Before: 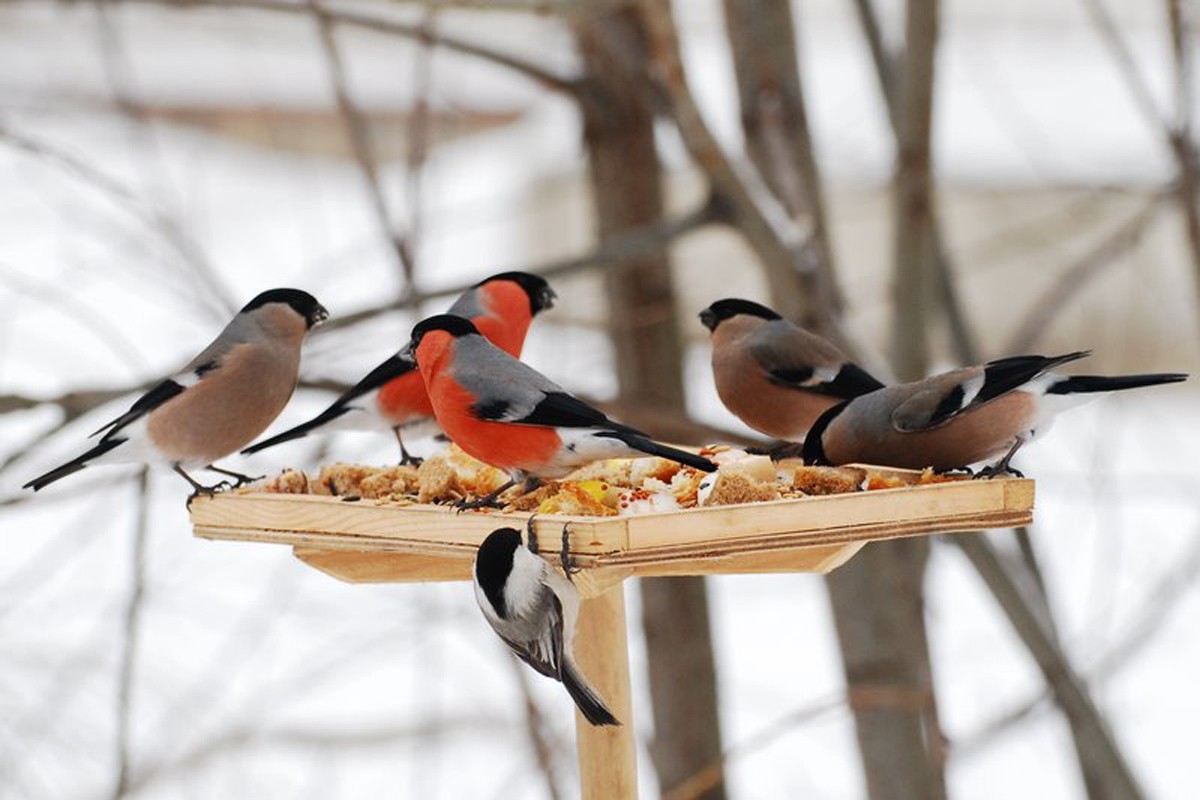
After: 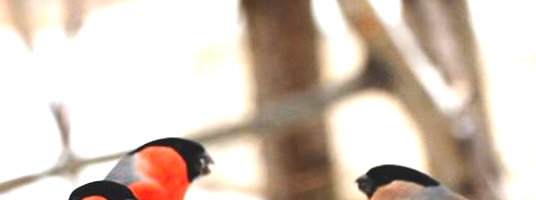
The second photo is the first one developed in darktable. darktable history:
crop: left 28.64%, top 16.832%, right 26.637%, bottom 58.055%
exposure: black level correction -0.005, exposure 1.002 EV, compensate highlight preservation false
tone equalizer: -8 EV -0.001 EV, -7 EV 0.001 EV, -6 EV -0.002 EV, -5 EV -0.003 EV, -4 EV -0.062 EV, -3 EV -0.222 EV, -2 EV -0.267 EV, -1 EV 0.105 EV, +0 EV 0.303 EV
color zones: curves: ch0 [(0, 0.499) (0.143, 0.5) (0.286, 0.5) (0.429, 0.476) (0.571, 0.284) (0.714, 0.243) (0.857, 0.449) (1, 0.499)]; ch1 [(0, 0.532) (0.143, 0.645) (0.286, 0.696) (0.429, 0.211) (0.571, 0.504) (0.714, 0.493) (0.857, 0.495) (1, 0.532)]; ch2 [(0, 0.5) (0.143, 0.5) (0.286, 0.427) (0.429, 0.324) (0.571, 0.5) (0.714, 0.5) (0.857, 0.5) (1, 0.5)]
